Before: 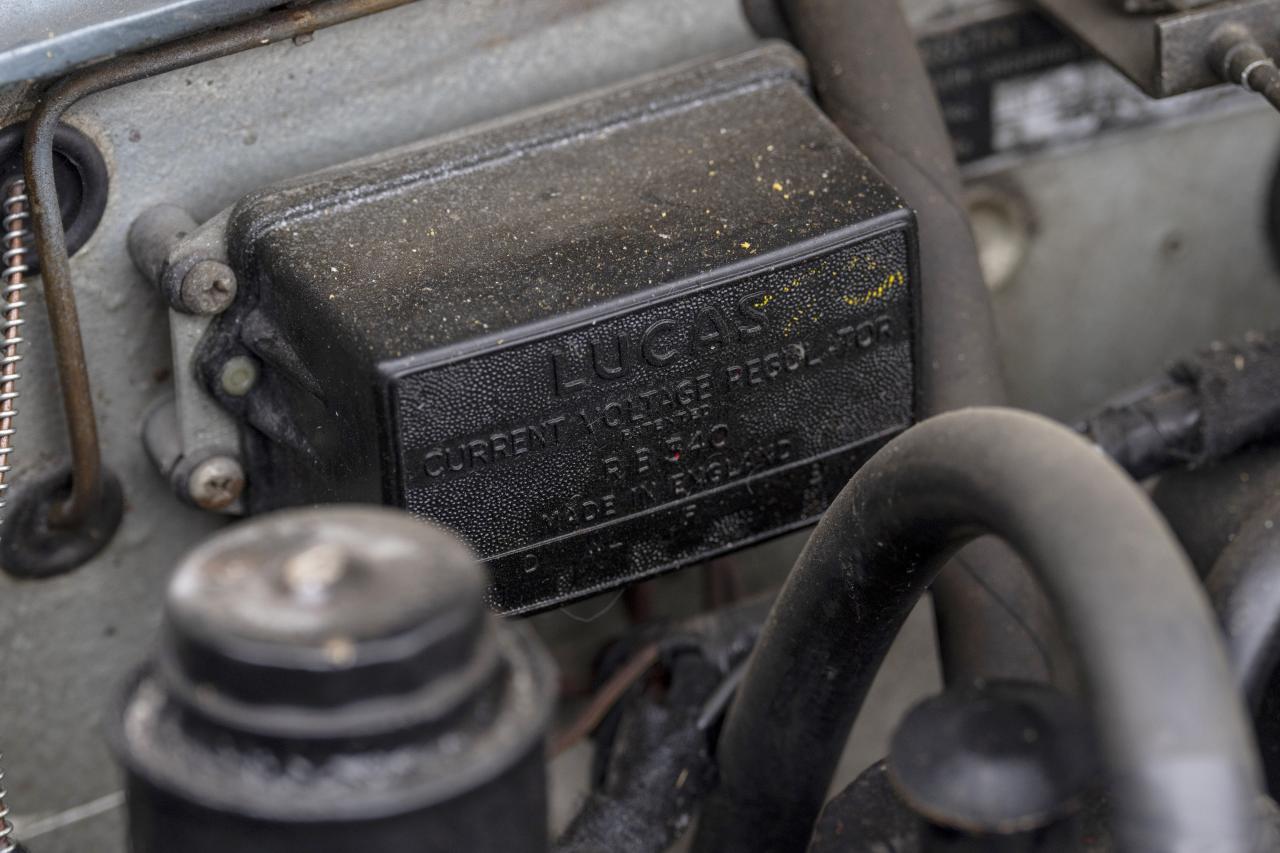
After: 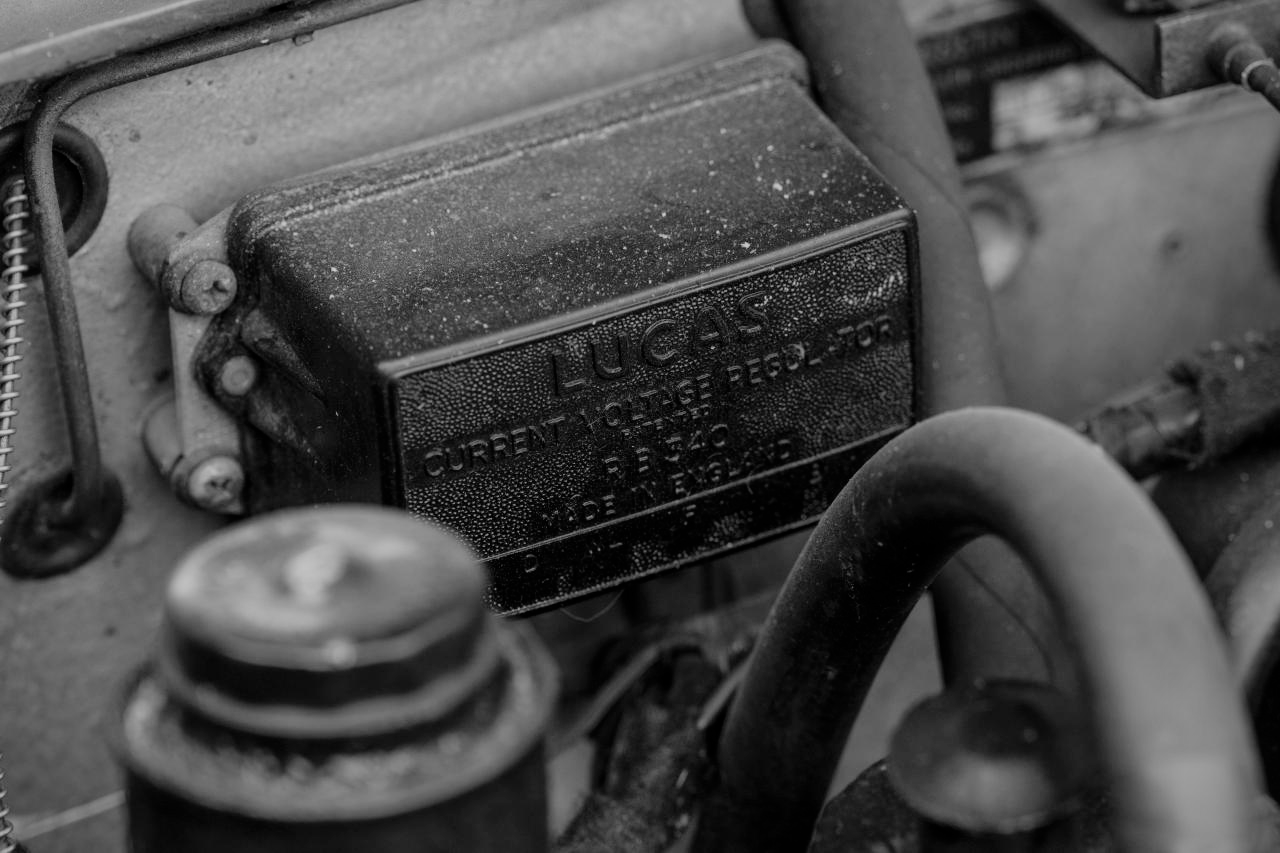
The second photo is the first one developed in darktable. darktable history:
filmic rgb: black relative exposure -7.65 EV, white relative exposure 4.56 EV, hardness 3.61, color science v6 (2022)
monochrome: on, module defaults
vignetting: fall-off radius 60.92%
